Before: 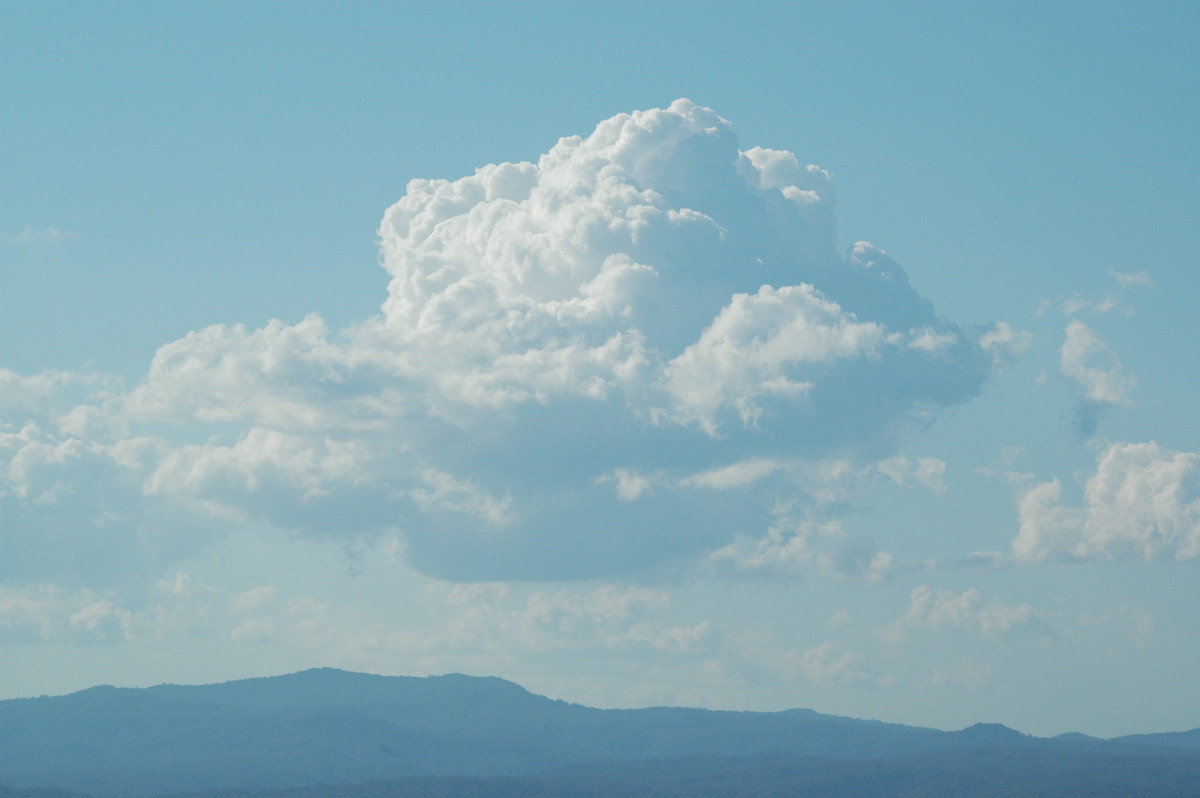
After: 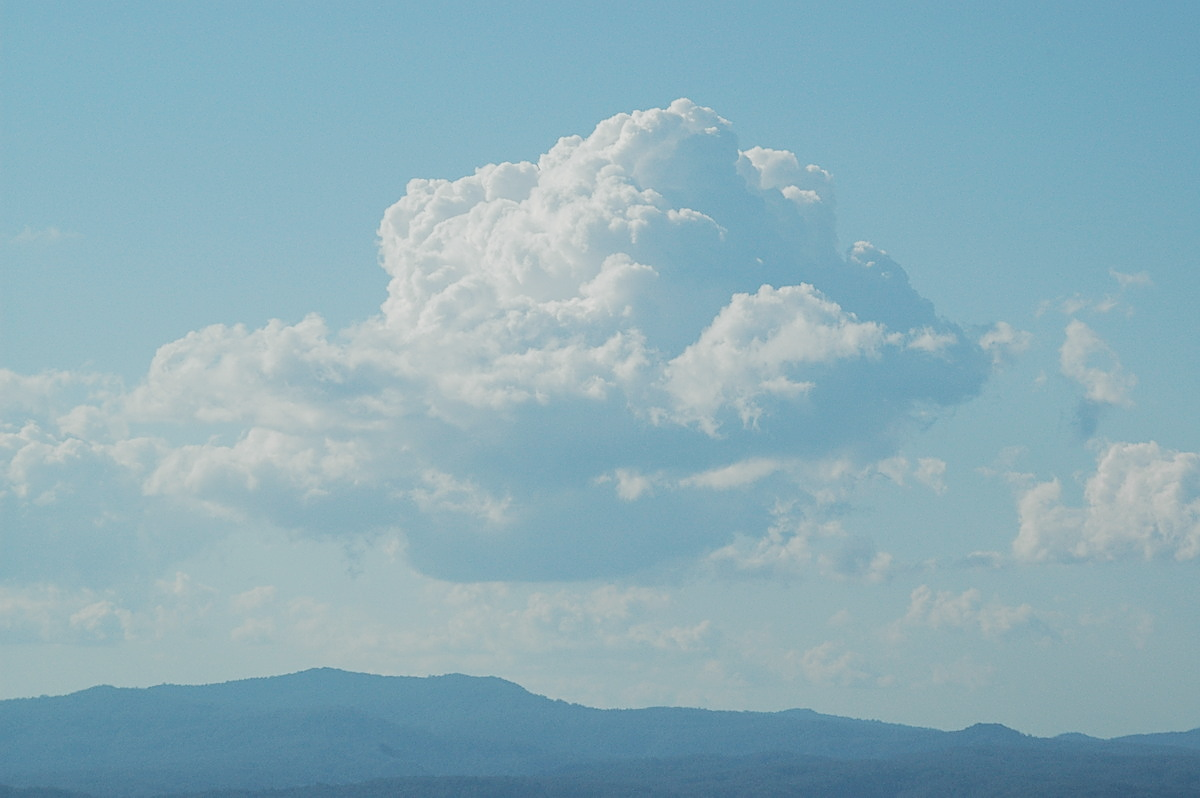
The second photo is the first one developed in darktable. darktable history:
filmic rgb: black relative exposure -5 EV, white relative exposure 3.5 EV, hardness 3.19, contrast 1.2, highlights saturation mix -50%
sharpen: on, module defaults
